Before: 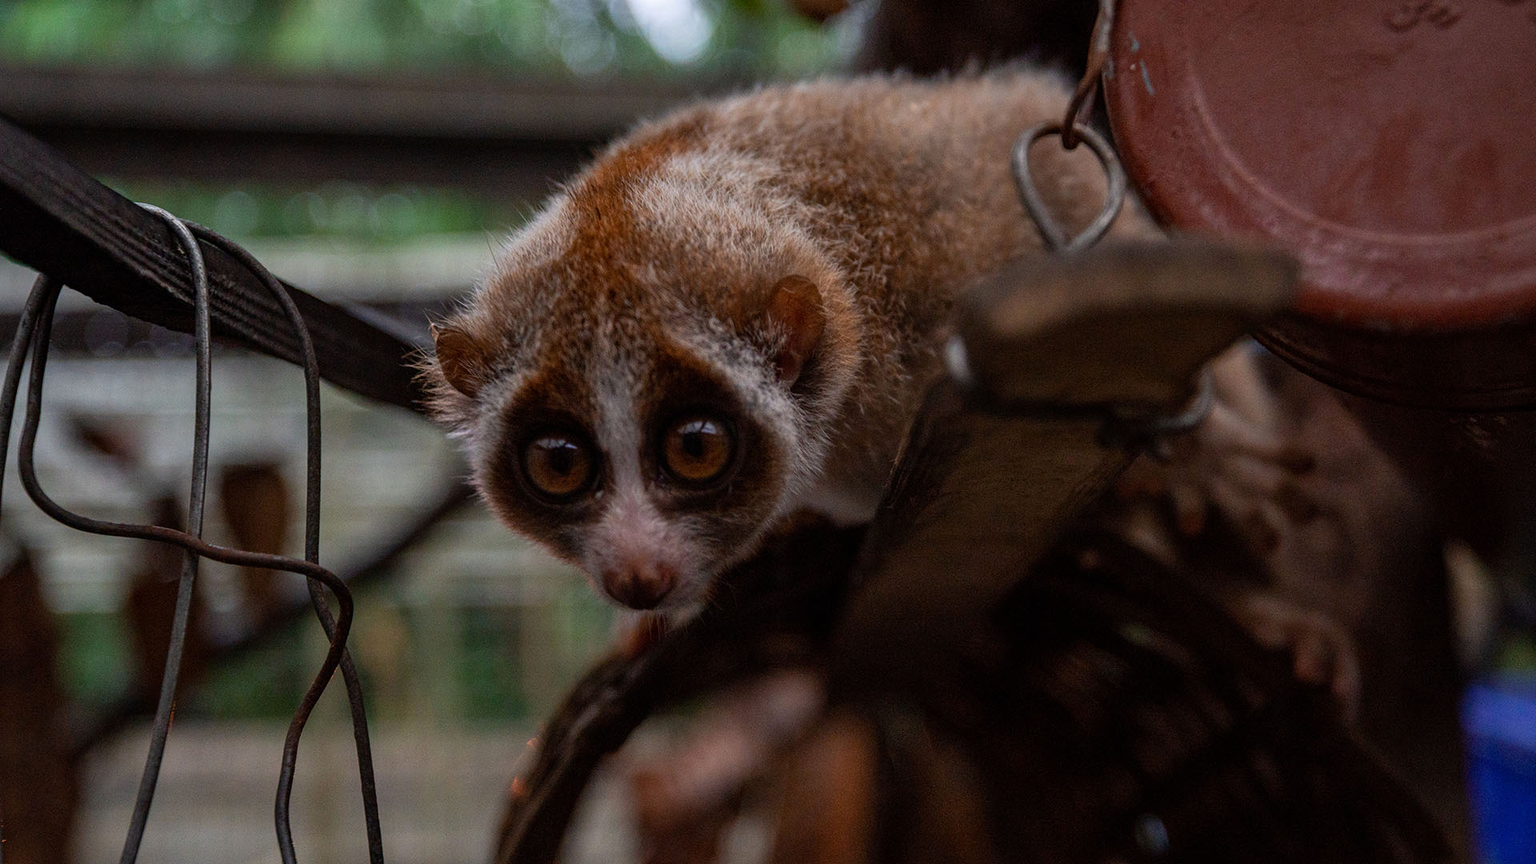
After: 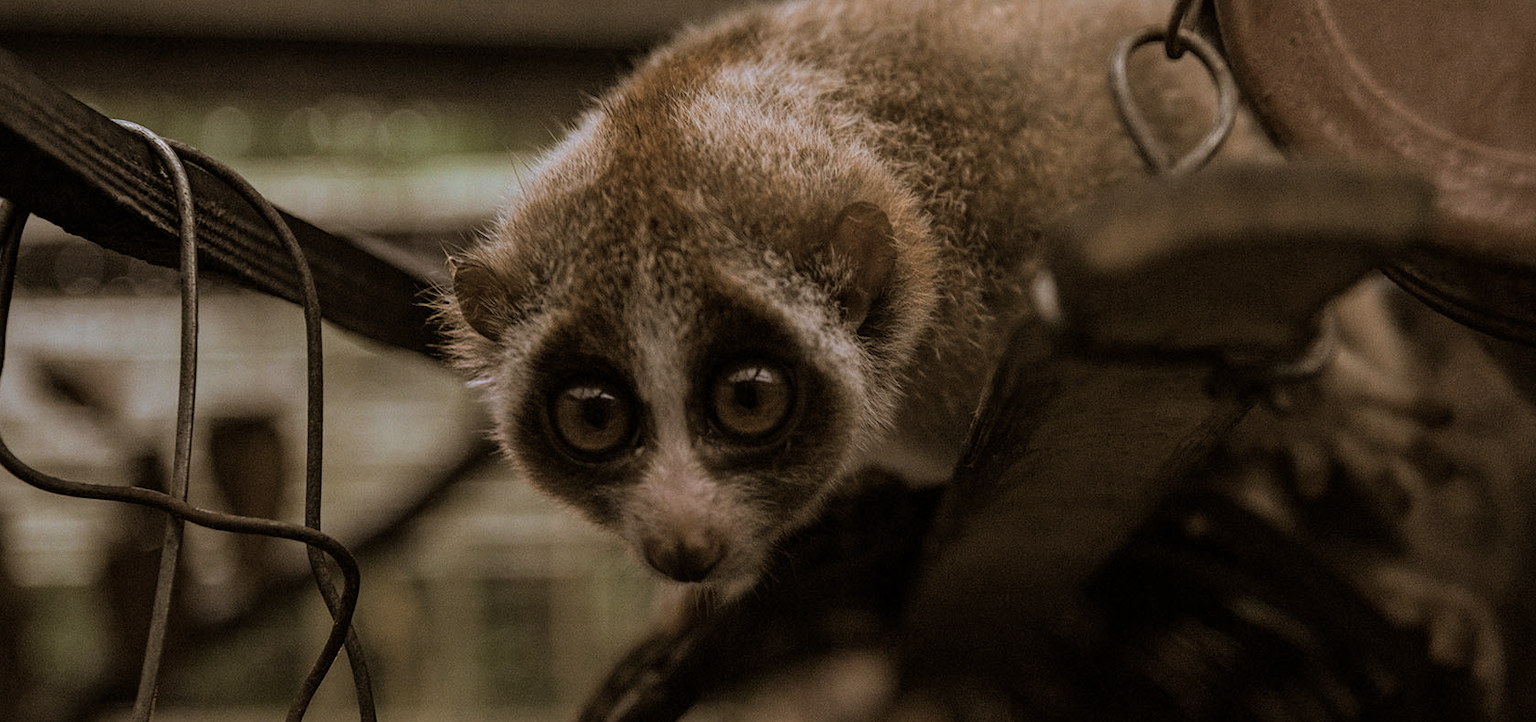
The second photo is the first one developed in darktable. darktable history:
crop and rotate: left 2.425%, top 11.305%, right 9.6%, bottom 15.08%
split-toning: shadows › hue 37.98°, highlights › hue 185.58°, balance -55.261
